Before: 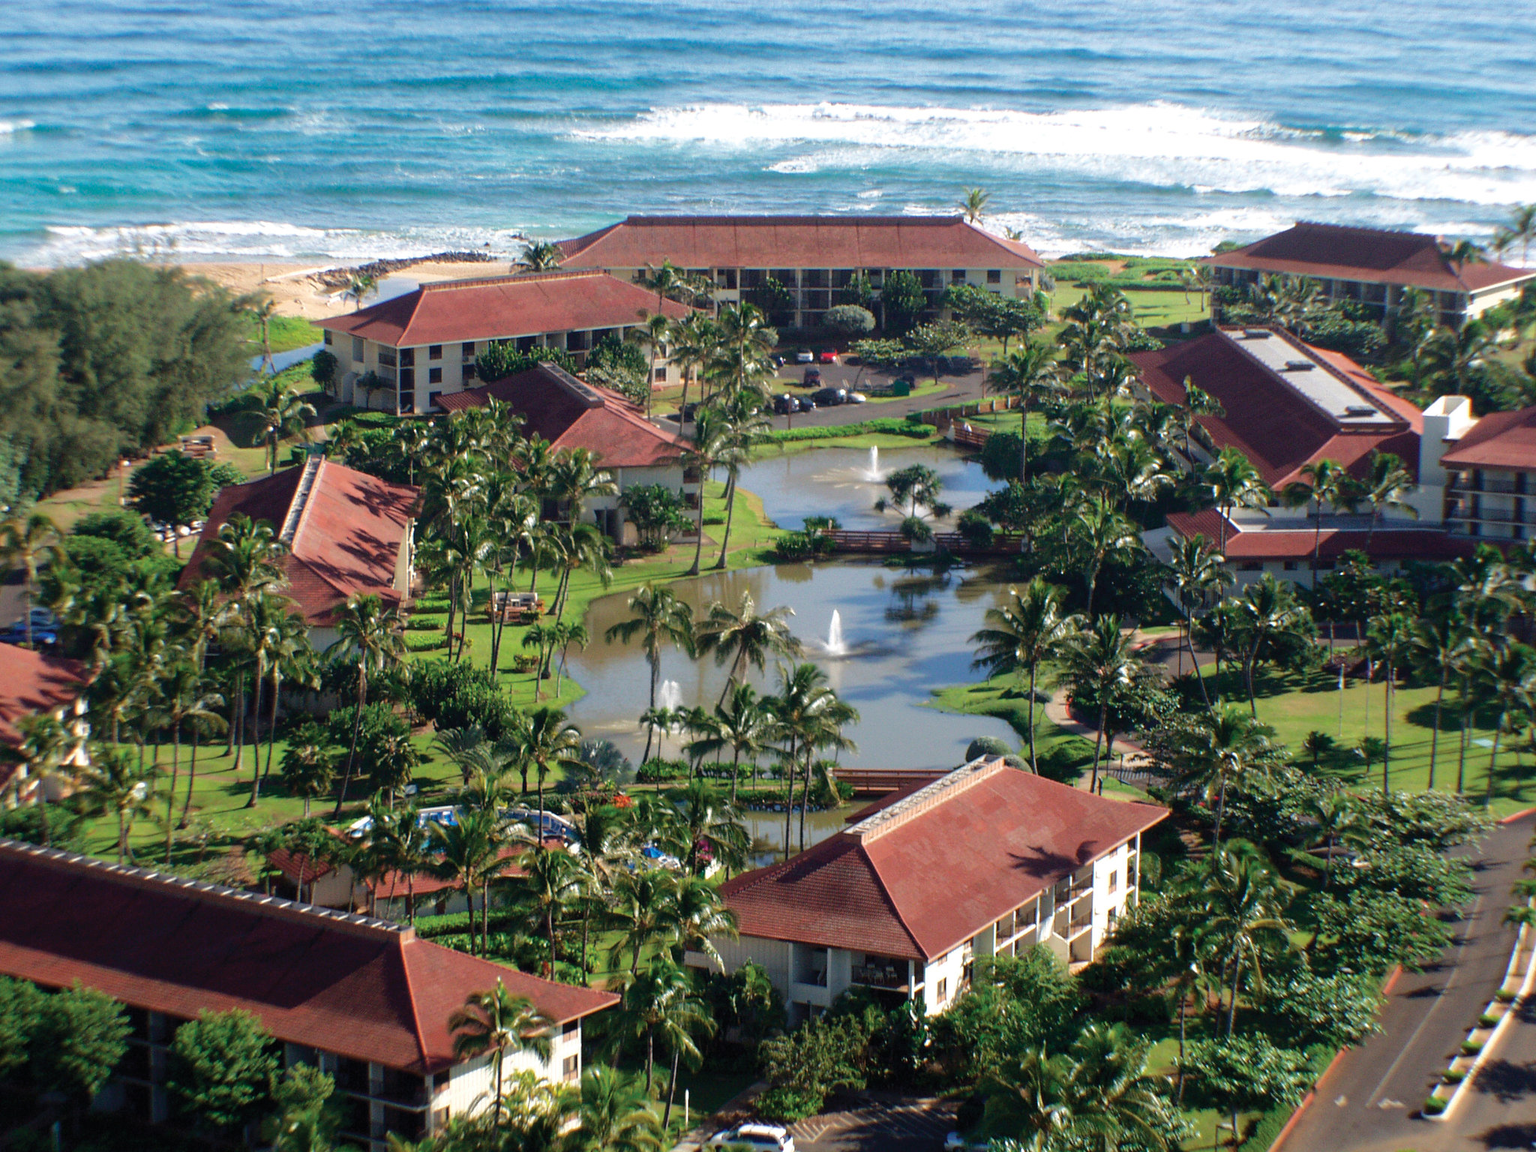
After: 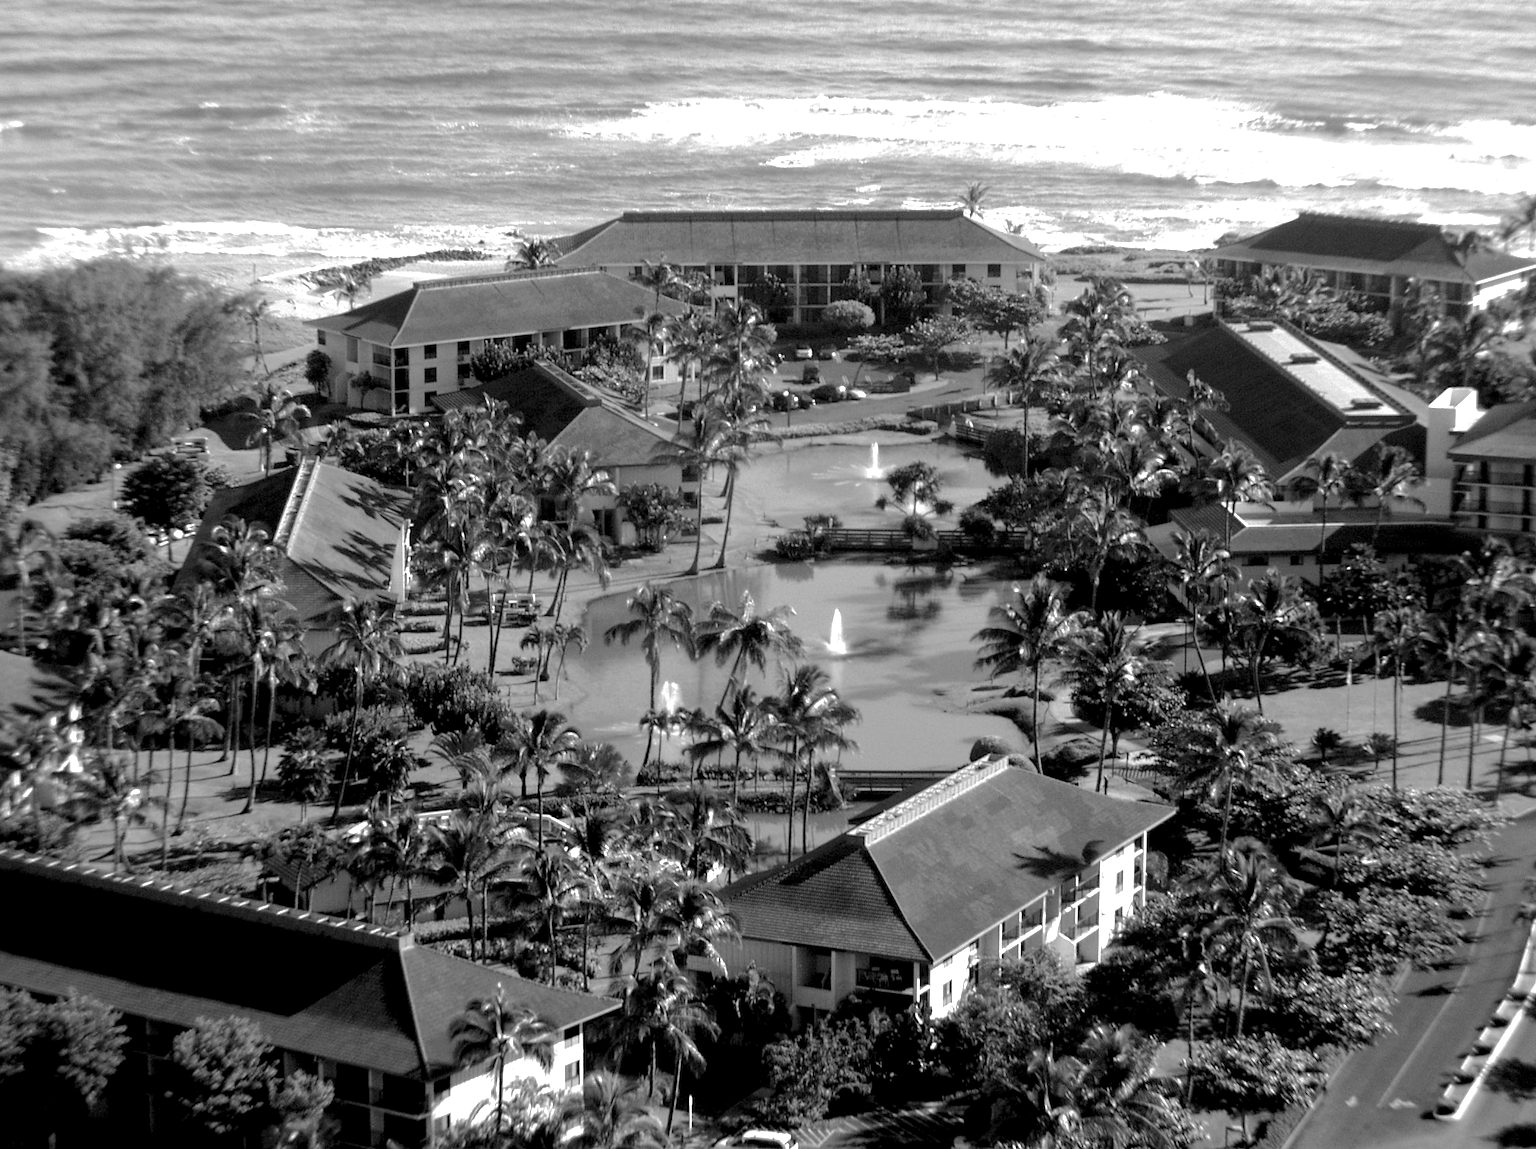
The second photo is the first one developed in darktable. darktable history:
color balance: mode lift, gamma, gain (sRGB), lift [0.997, 0.979, 1.021, 1.011], gamma [1, 1.084, 0.916, 0.998], gain [1, 0.87, 1.13, 1.101], contrast 4.55%, contrast fulcrum 38.24%, output saturation 104.09%
exposure: exposure -0.01 EV, compensate highlight preservation false
rotate and perspective: rotation -0.45°, automatic cropping original format, crop left 0.008, crop right 0.992, crop top 0.012, crop bottom 0.988
monochrome: on, module defaults
white balance: red 0.766, blue 1.537
rgb levels: levels [[0.01, 0.419, 0.839], [0, 0.5, 1], [0, 0.5, 1]]
rgb curve: curves: ch0 [(0, 0) (0.175, 0.154) (0.785, 0.663) (1, 1)]
